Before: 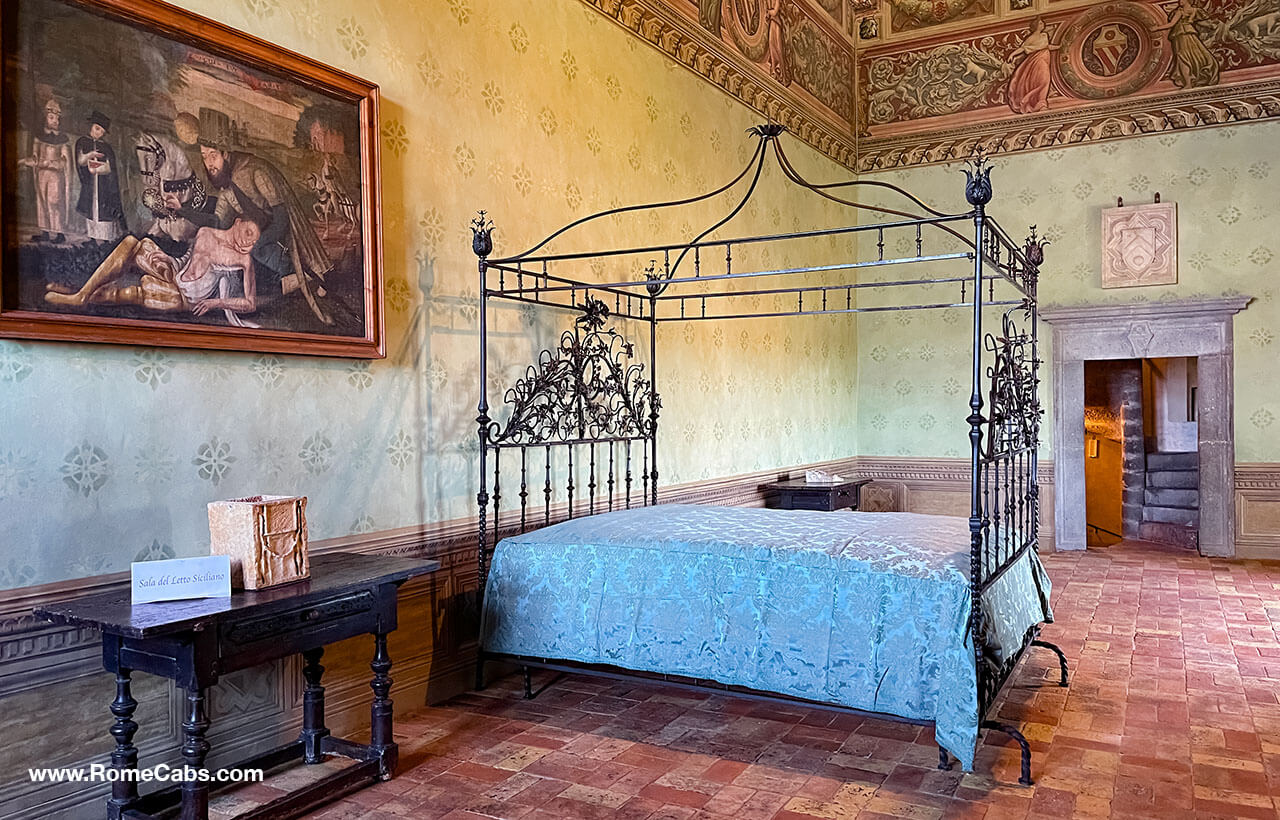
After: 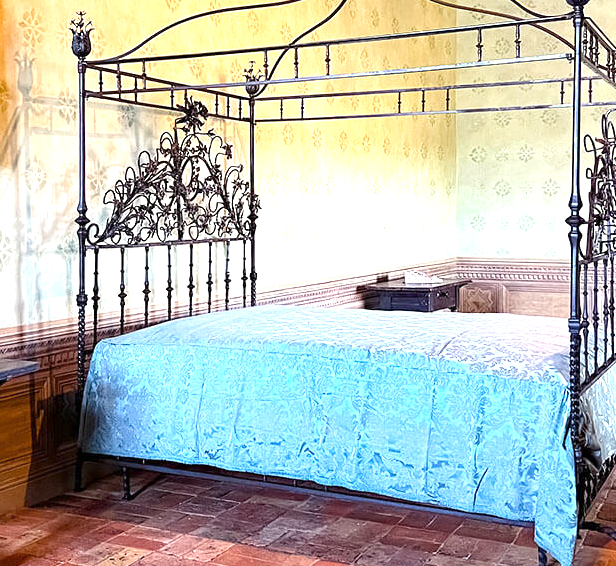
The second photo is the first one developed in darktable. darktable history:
crop: left 31.337%, top 24.385%, right 20.465%, bottom 6.535%
exposure: exposure 0.996 EV, compensate highlight preservation false
